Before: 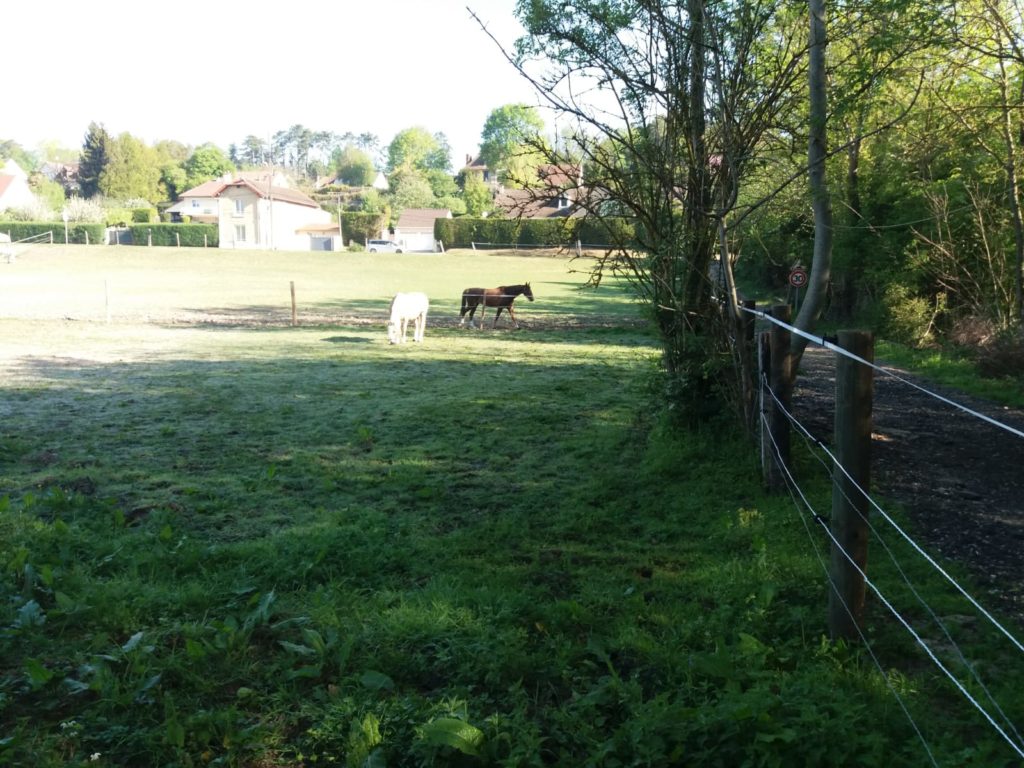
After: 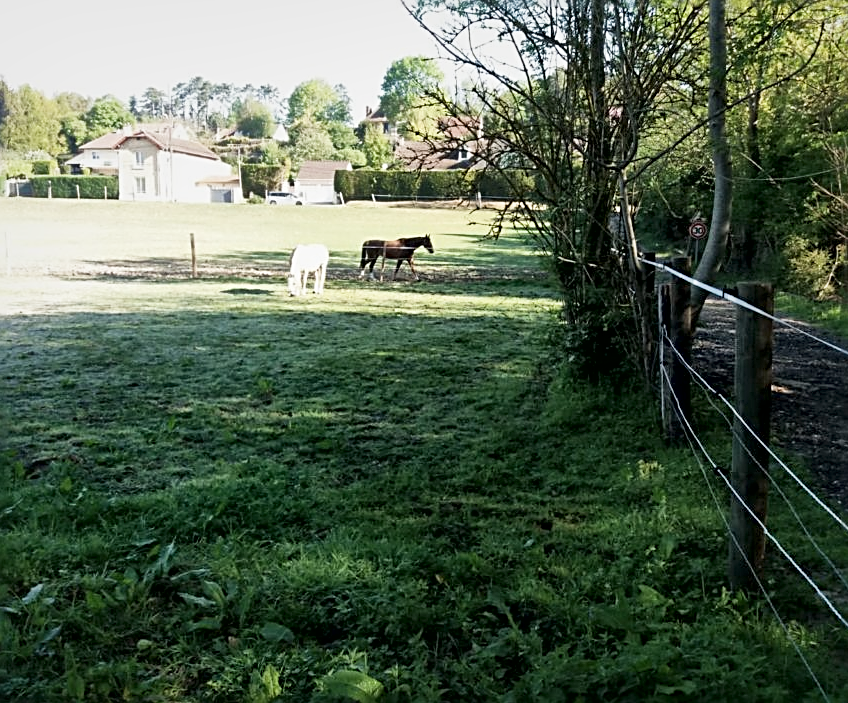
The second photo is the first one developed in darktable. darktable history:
crop: left 9.807%, top 6.259%, right 7.334%, bottom 2.177%
sharpen: radius 2.676, amount 0.669
sigmoid: contrast 1.22, skew 0.65
local contrast: mode bilateral grid, contrast 70, coarseness 75, detail 180%, midtone range 0.2
